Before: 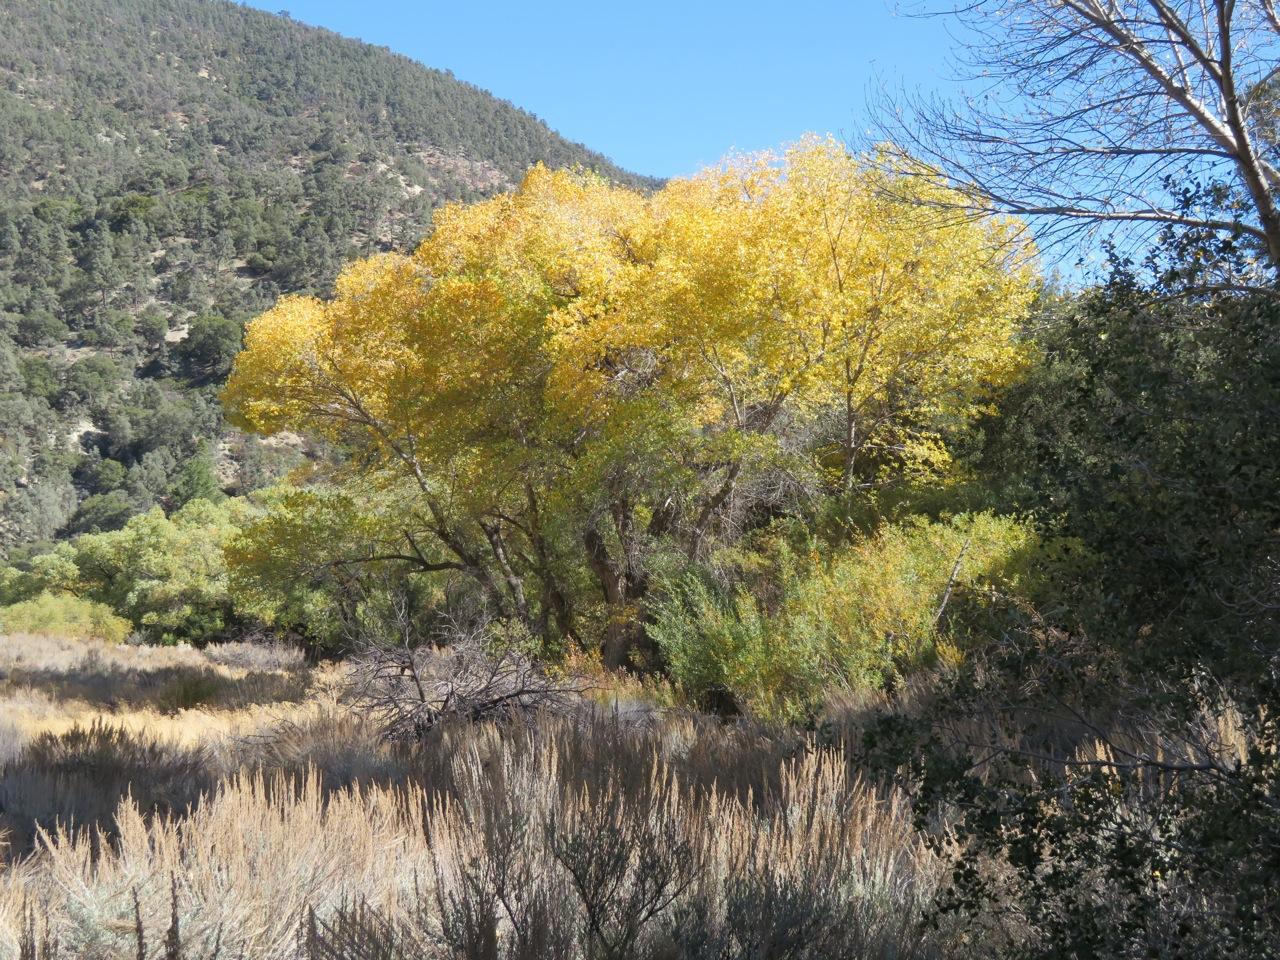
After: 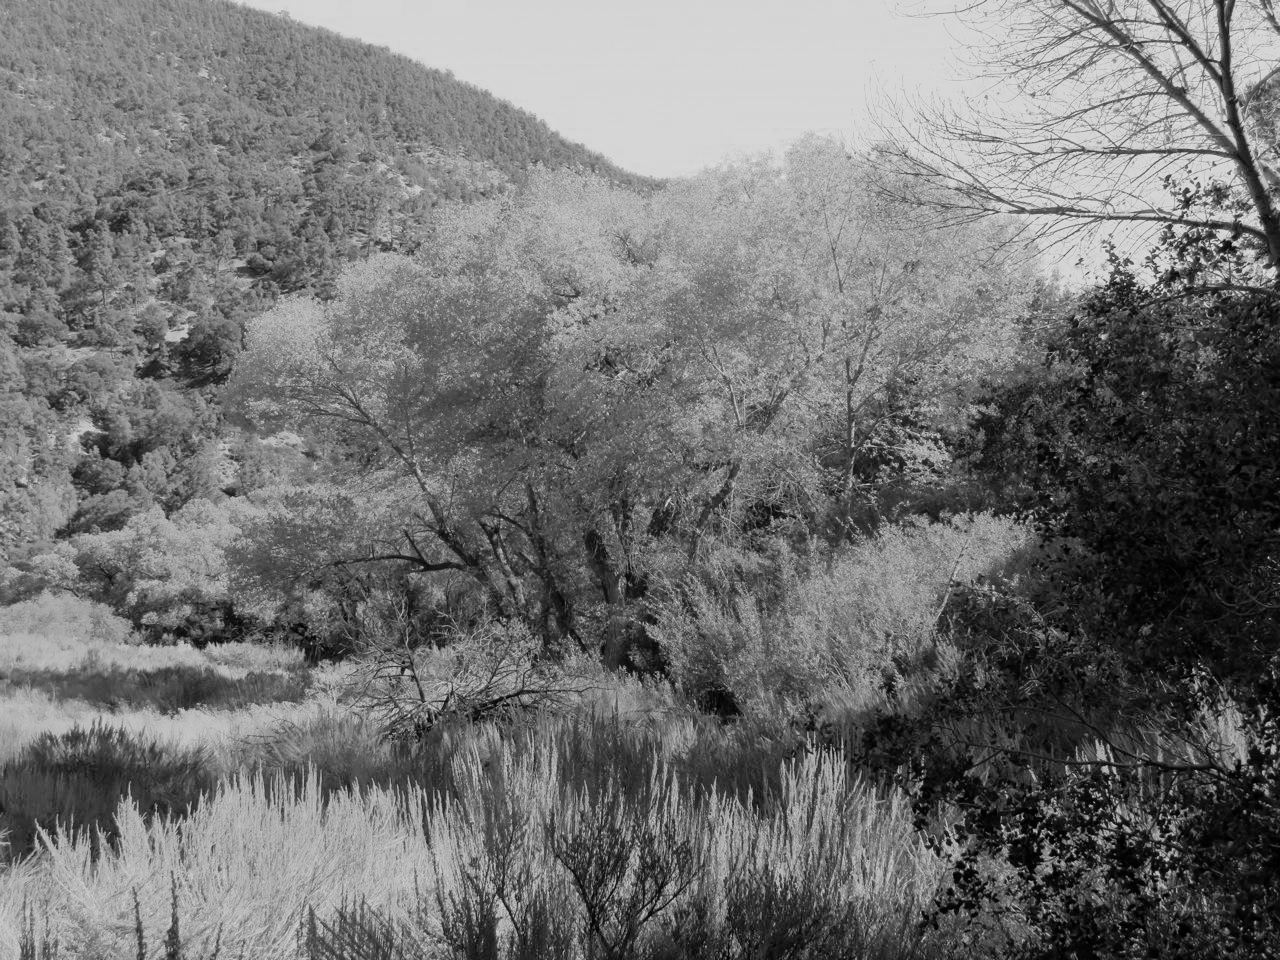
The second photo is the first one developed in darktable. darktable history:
color zones: curves: ch0 [(0, 0.613) (0.01, 0.613) (0.245, 0.448) (0.498, 0.529) (0.642, 0.665) (0.879, 0.777) (0.99, 0.613)]; ch1 [(0, 0) (0.143, 0) (0.286, 0) (0.429, 0) (0.571, 0) (0.714, 0) (0.857, 0)]
filmic rgb: black relative exposure -7.11 EV, white relative exposure 5.34 EV, hardness 3.02, color science v4 (2020)
